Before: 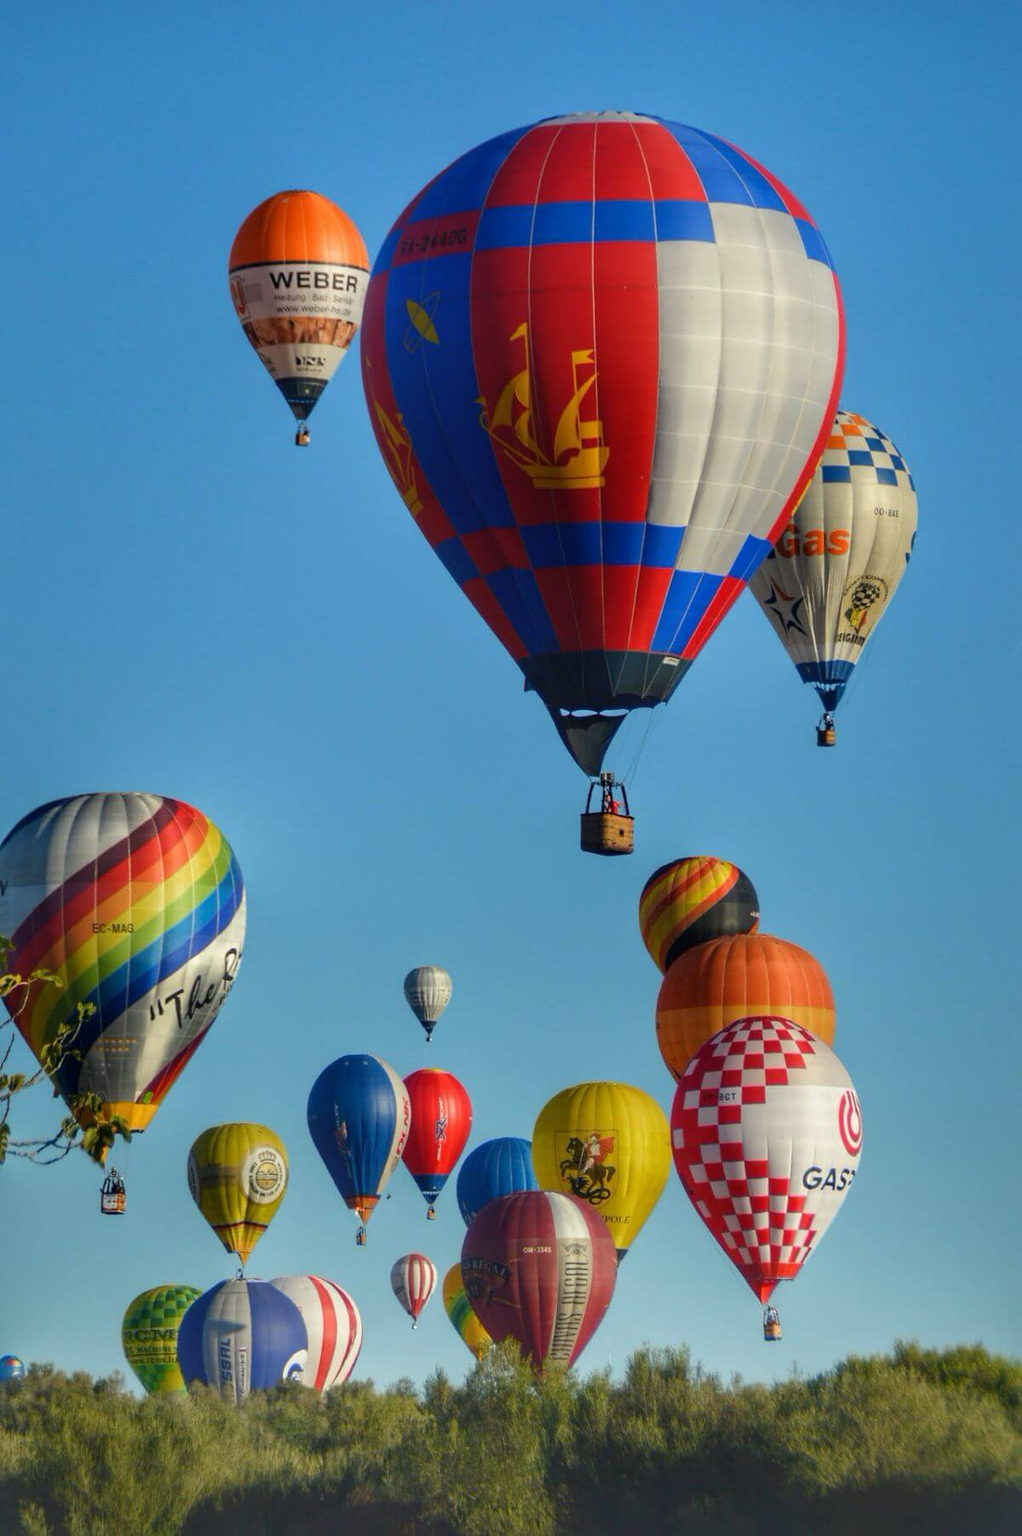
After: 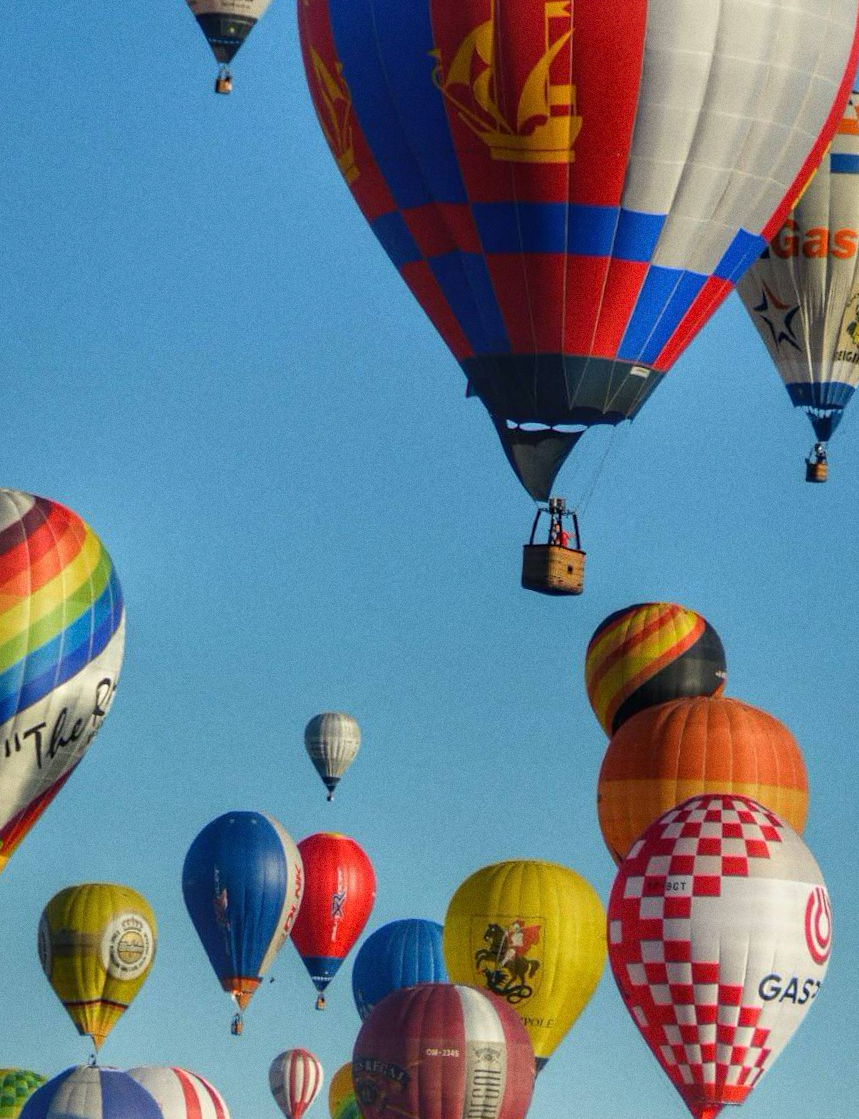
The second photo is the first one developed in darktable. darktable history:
crop and rotate: angle -3.37°, left 9.79%, top 20.73%, right 12.42%, bottom 11.82%
grain: coarseness 0.09 ISO
